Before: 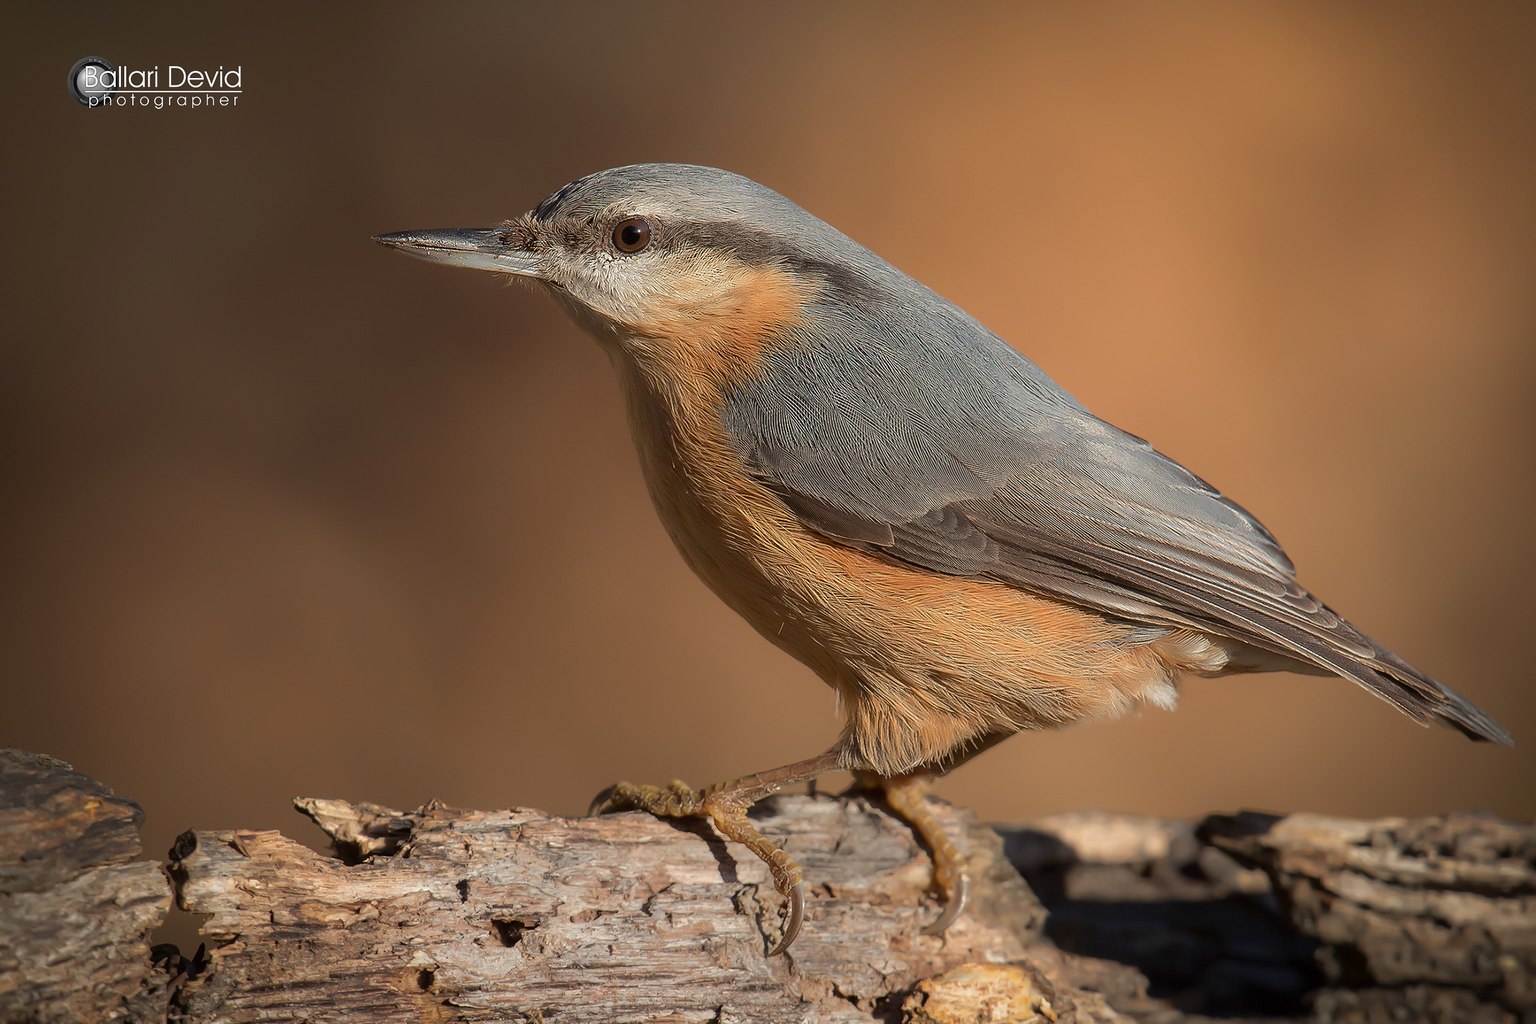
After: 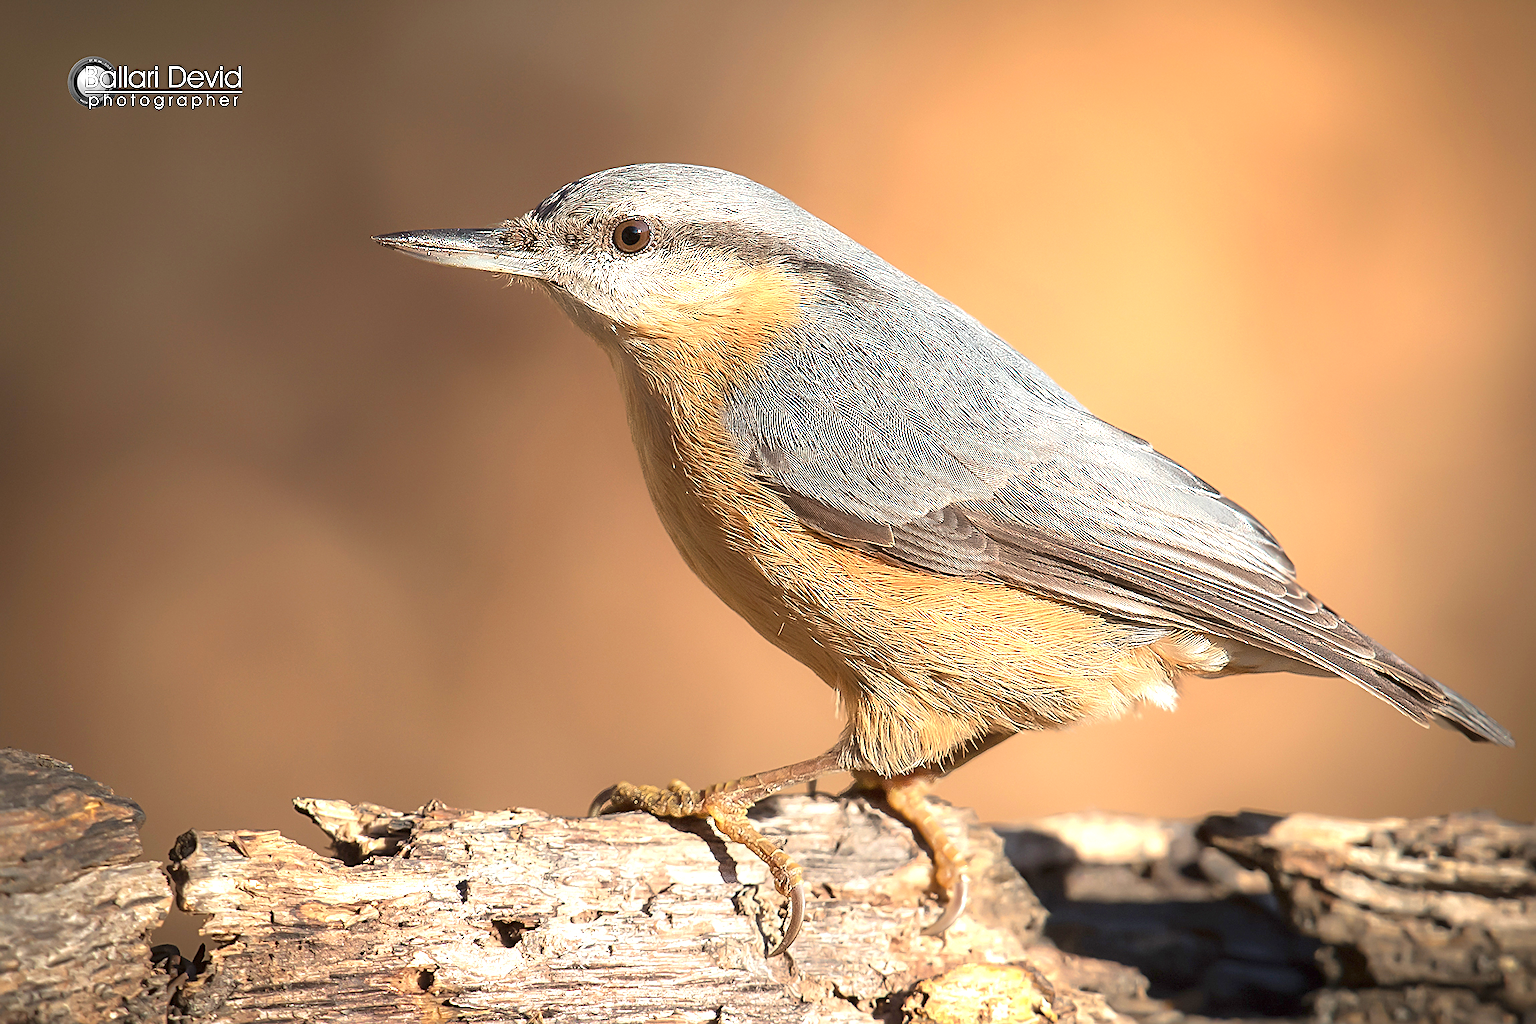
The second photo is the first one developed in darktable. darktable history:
exposure: black level correction 0, exposure 1.463 EV, compensate highlight preservation false
sharpen: radius 2.779
